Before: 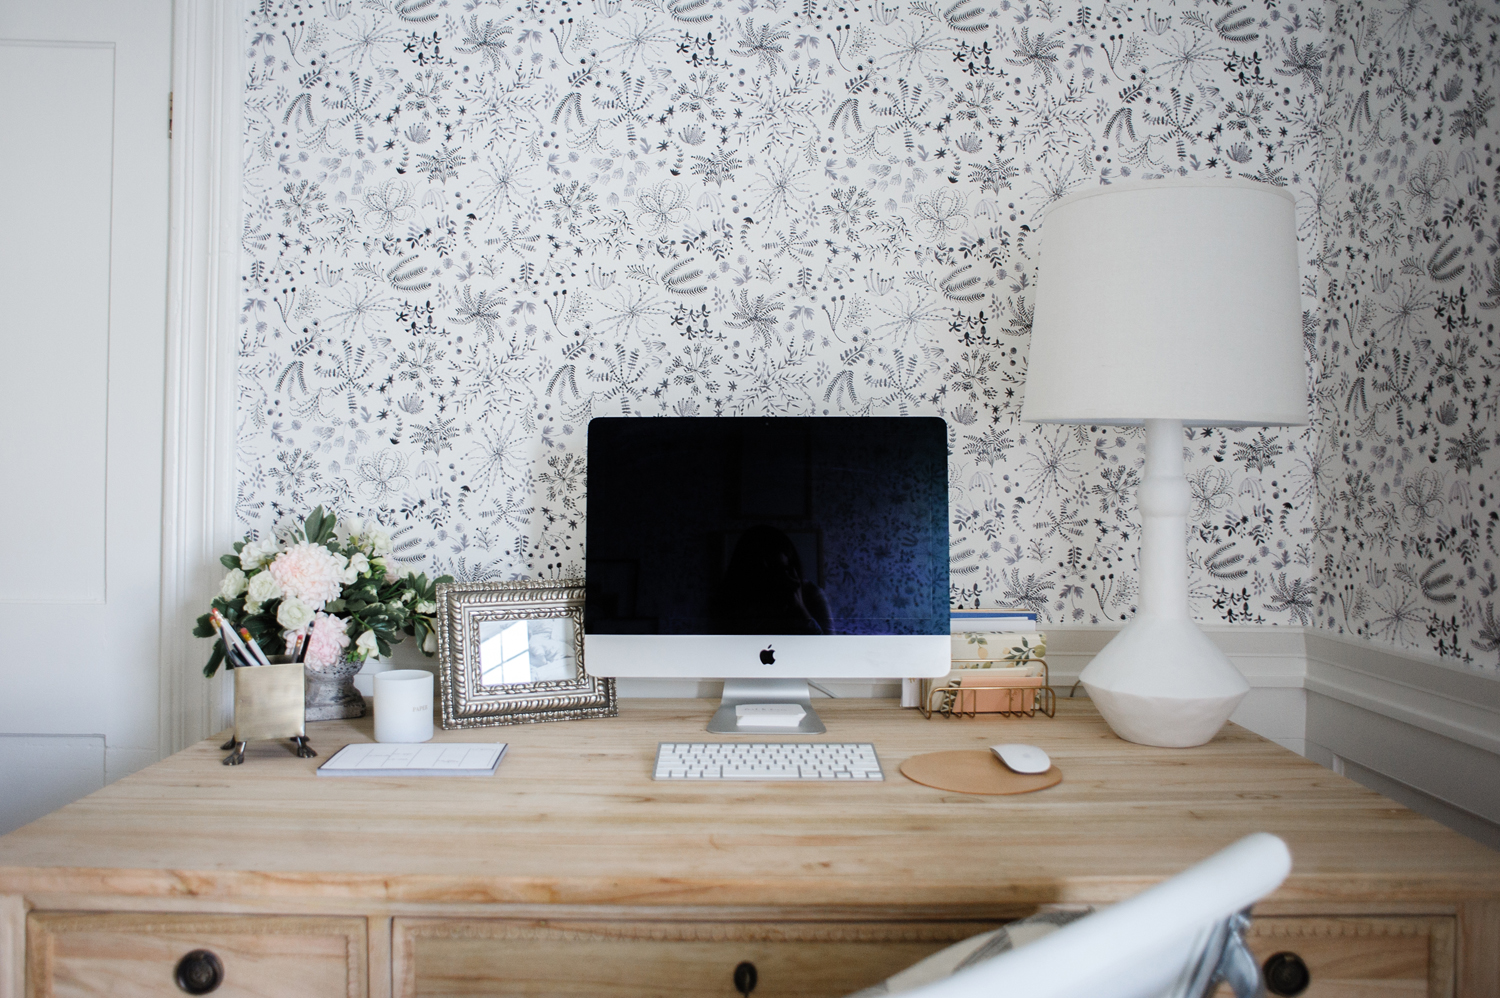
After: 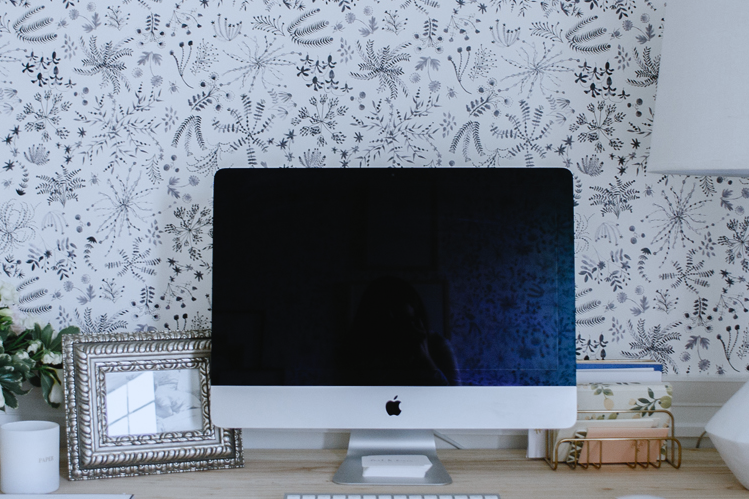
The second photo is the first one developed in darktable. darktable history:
color balance rgb: shadows lift › luminance -10%, shadows lift › chroma 1%, shadows lift › hue 113°, power › luminance -15%, highlights gain › chroma 0.2%, highlights gain › hue 333°, global offset › luminance 0.5%, perceptual saturation grading › global saturation 20%, perceptual saturation grading › highlights -50%, perceptual saturation grading › shadows 25%, contrast -10%
crop: left 25%, top 25%, right 25%, bottom 25%
white balance: red 0.924, blue 1.095
